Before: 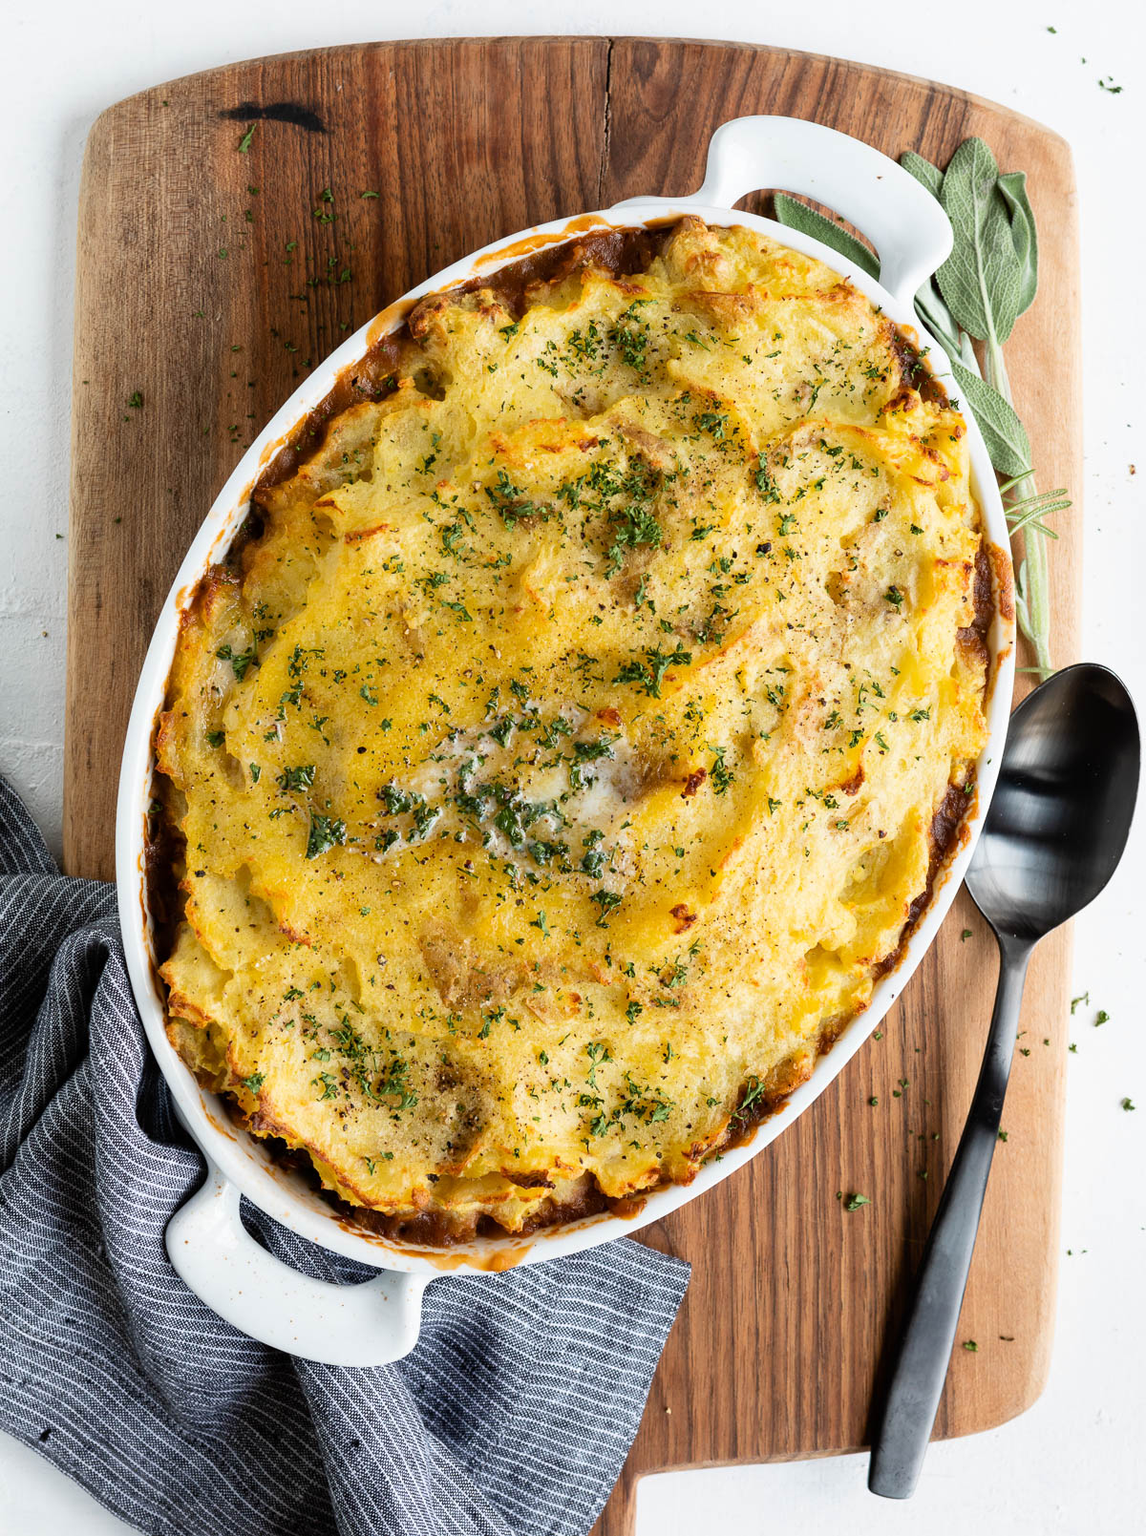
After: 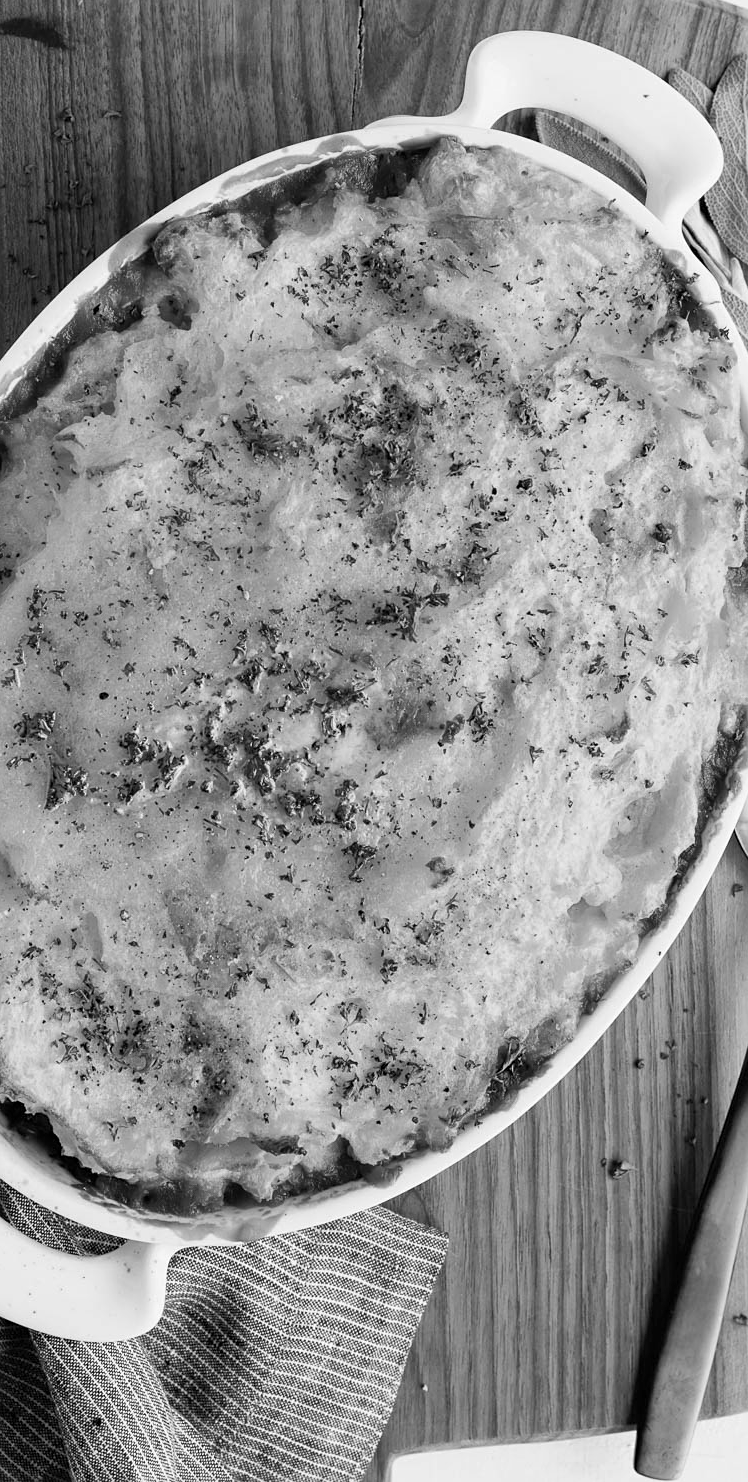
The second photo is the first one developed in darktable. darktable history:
crop and rotate: left 22.918%, top 5.629%, right 14.711%, bottom 2.247%
sharpen: amount 0.2
rotate and perspective: automatic cropping off
color calibration: output gray [0.22, 0.42, 0.37, 0], gray › normalize channels true, illuminant same as pipeline (D50), adaptation XYZ, x 0.346, y 0.359, gamut compression 0
contrast brightness saturation: contrast 0.03, brightness 0.06, saturation 0.13
